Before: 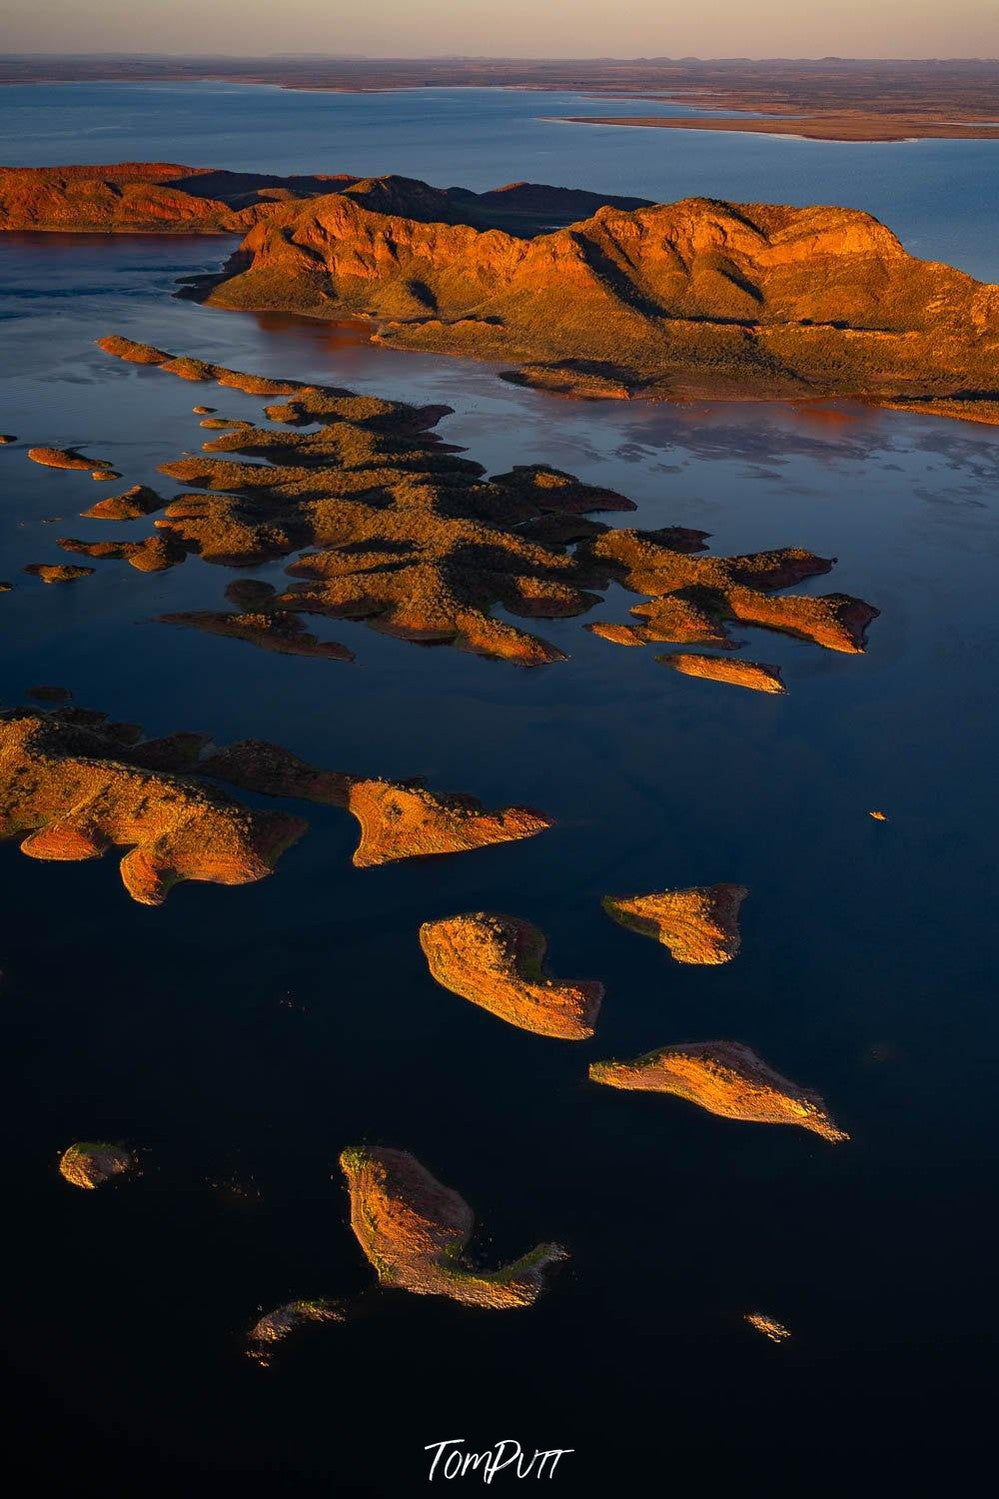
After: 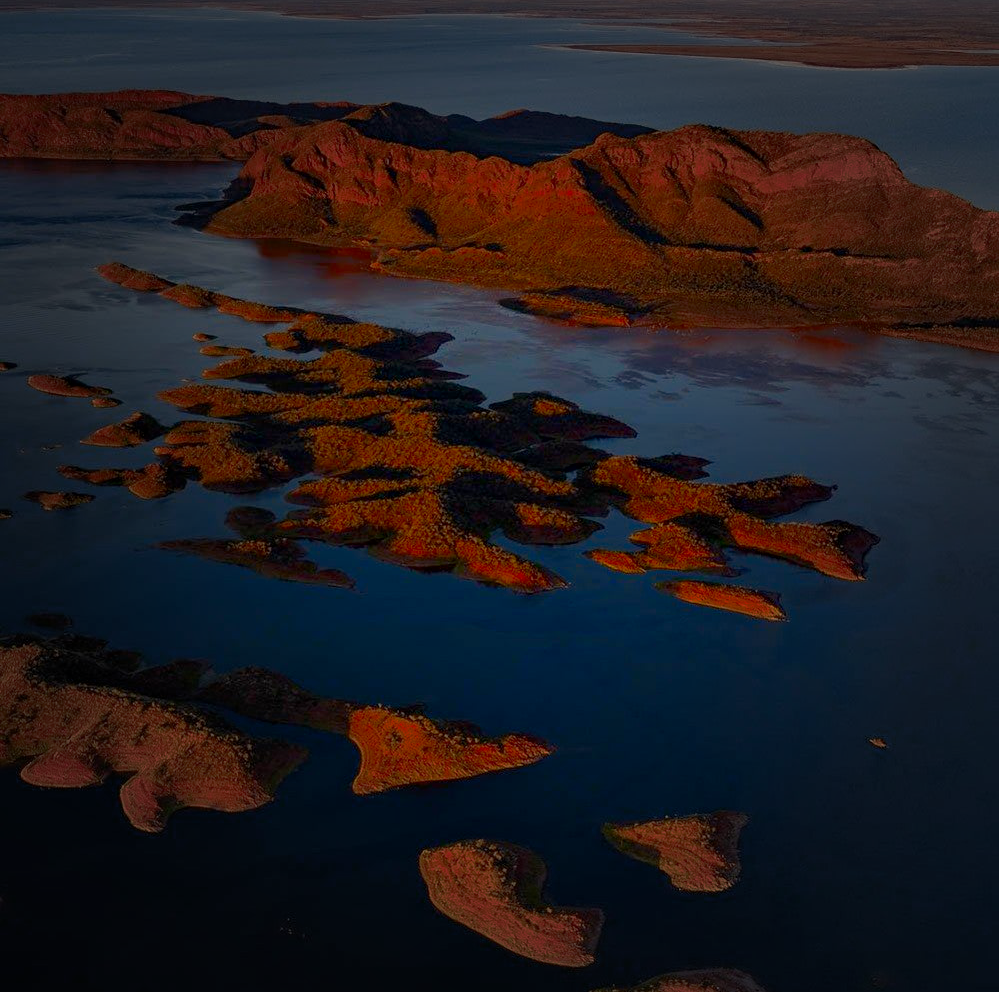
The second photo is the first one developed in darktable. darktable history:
vignetting: fall-off start 33.18%, fall-off radius 64.31%, width/height ratio 0.961
local contrast: mode bilateral grid, contrast 20, coarseness 51, detail 121%, midtone range 0.2
crop and rotate: top 4.888%, bottom 28.924%
color zones: curves: ch0 [(0, 0.425) (0.143, 0.422) (0.286, 0.42) (0.429, 0.419) (0.571, 0.419) (0.714, 0.42) (0.857, 0.422) (1, 0.425)]; ch1 [(0, 0.666) (0.143, 0.669) (0.286, 0.671) (0.429, 0.67) (0.571, 0.67) (0.714, 0.67) (0.857, 0.67) (1, 0.666)], mix 100.36%
base curve: curves: ch0 [(0, 0) (0.841, 0.609) (1, 1)], preserve colors none
